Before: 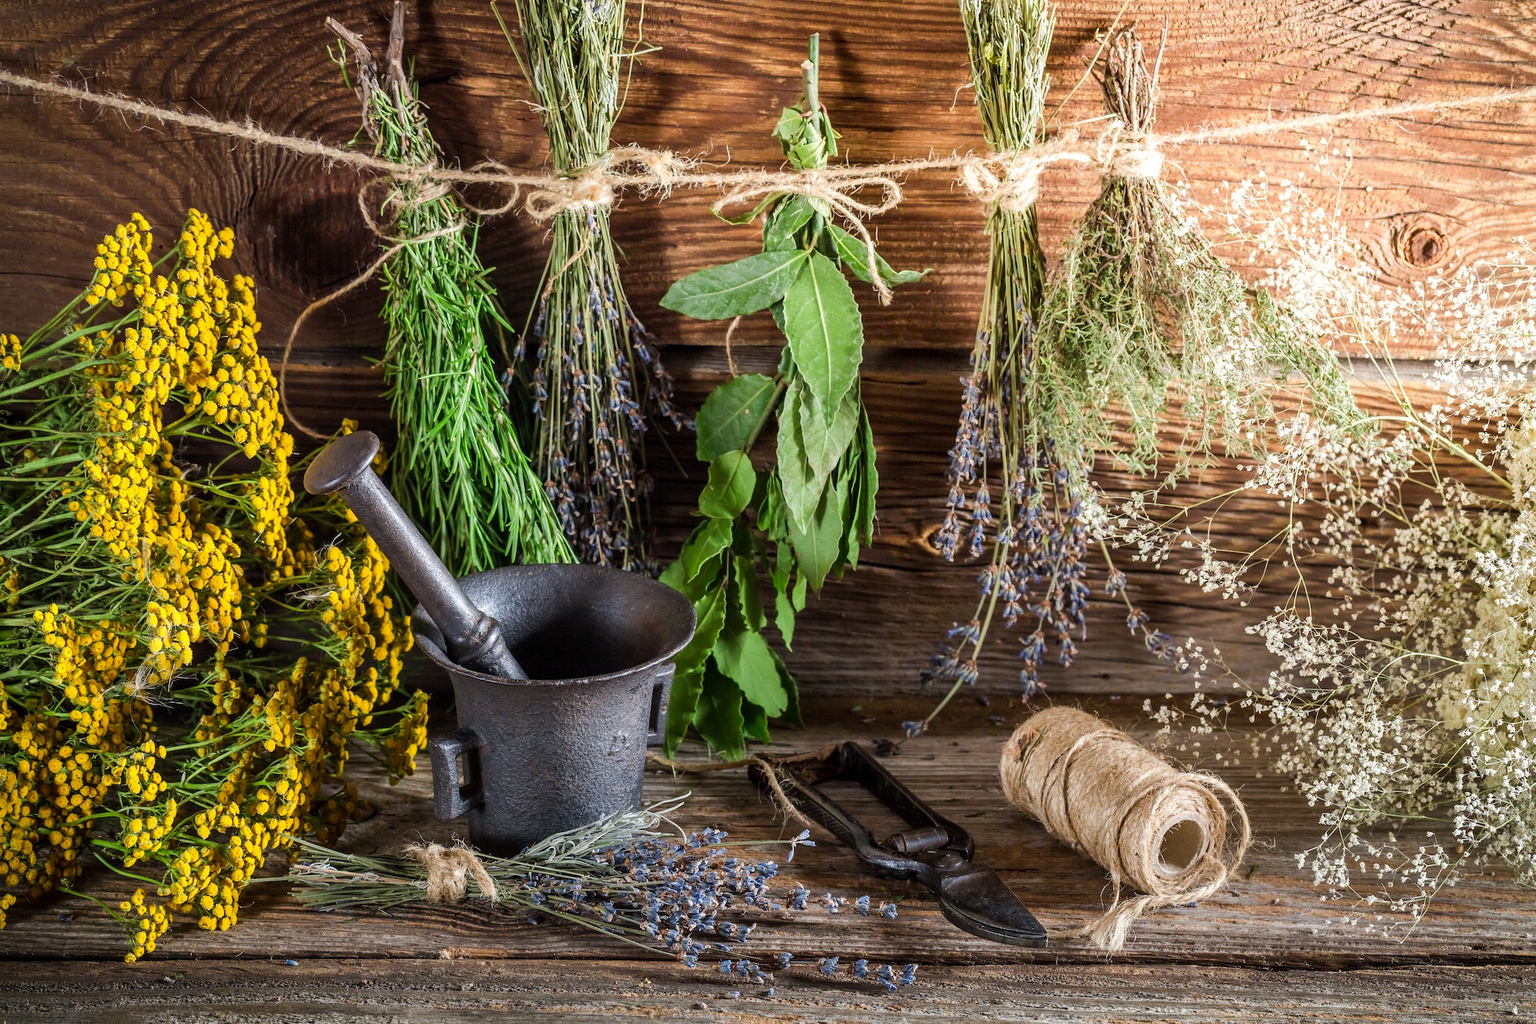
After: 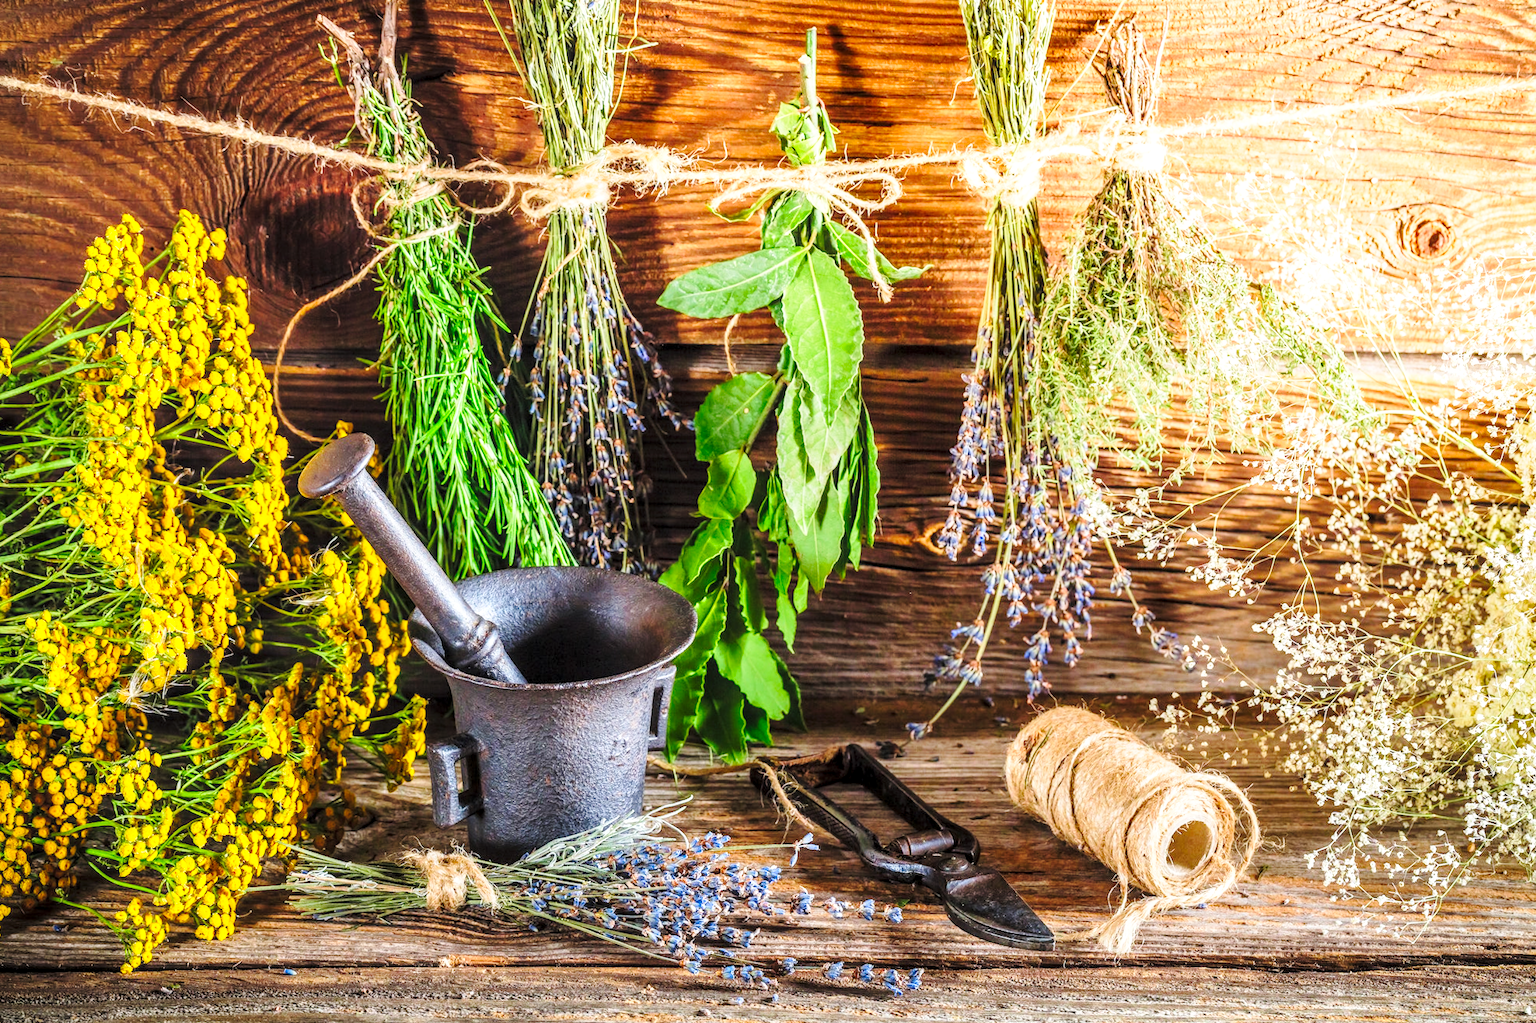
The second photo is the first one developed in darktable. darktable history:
base curve: curves: ch0 [(0, 0) (0.028, 0.03) (0.121, 0.232) (0.46, 0.748) (0.859, 0.968) (1, 1)], preserve colors none
local contrast: on, module defaults
rotate and perspective: rotation -0.45°, automatic cropping original format, crop left 0.008, crop right 0.992, crop top 0.012, crop bottom 0.988
contrast brightness saturation: contrast 0.07, brightness 0.18, saturation 0.4
